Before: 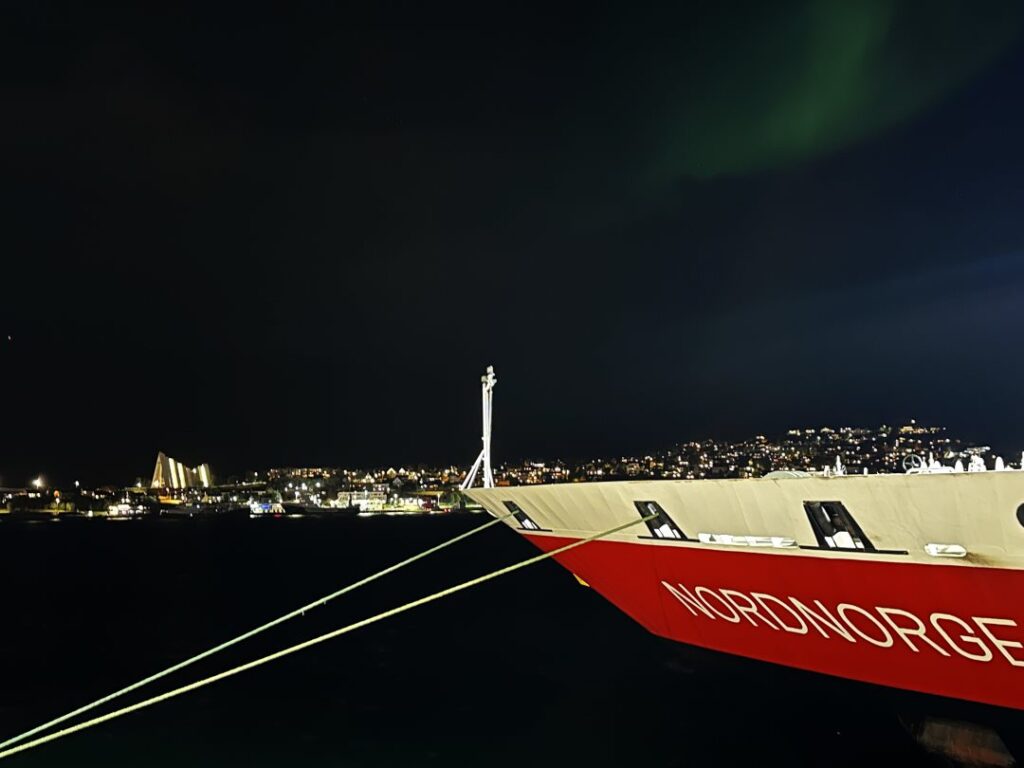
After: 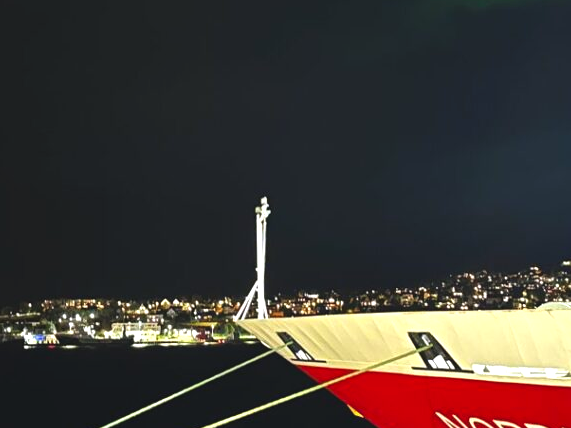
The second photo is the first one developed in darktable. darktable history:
color contrast: green-magenta contrast 1.2, blue-yellow contrast 1.2
crop and rotate: left 22.13%, top 22.054%, right 22.026%, bottom 22.102%
exposure: black level correction -0.005, exposure 0.622 EV, compensate highlight preservation false
